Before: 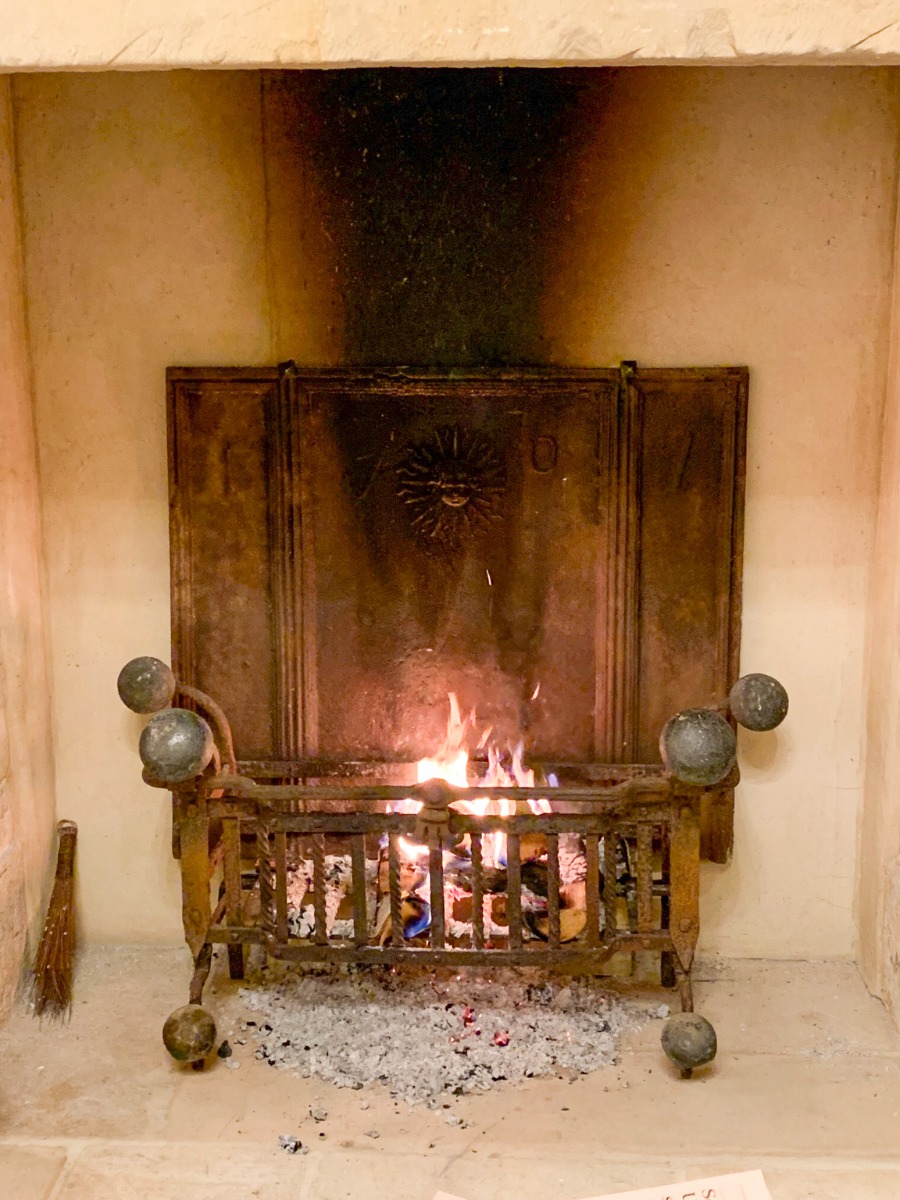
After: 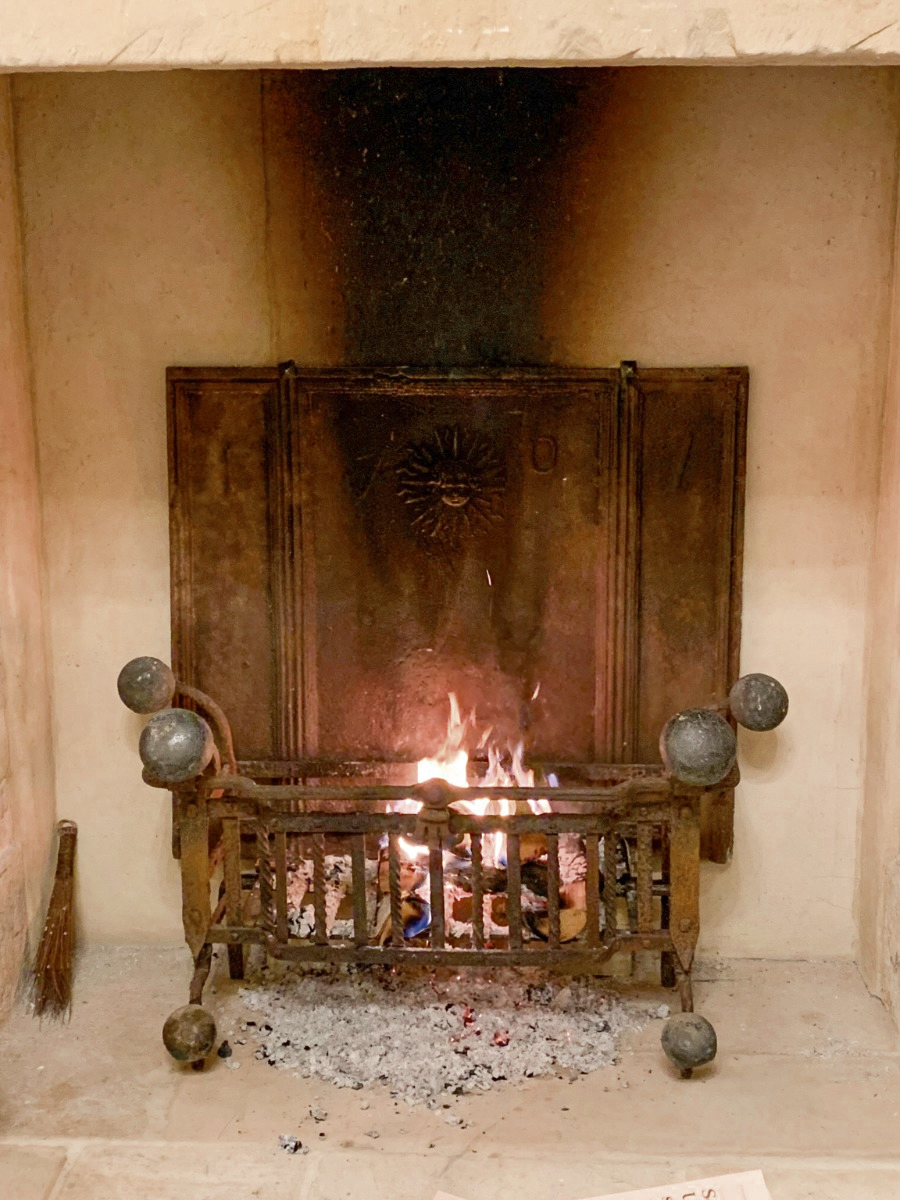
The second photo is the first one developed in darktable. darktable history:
color zones: curves: ch0 [(0, 0.5) (0.125, 0.4) (0.25, 0.5) (0.375, 0.4) (0.5, 0.4) (0.625, 0.35) (0.75, 0.35) (0.875, 0.5)]; ch1 [(0, 0.35) (0.125, 0.45) (0.25, 0.35) (0.375, 0.35) (0.5, 0.35) (0.625, 0.35) (0.75, 0.45) (0.875, 0.35)]; ch2 [(0, 0.6) (0.125, 0.5) (0.25, 0.5) (0.375, 0.6) (0.5, 0.6) (0.625, 0.5) (0.75, 0.5) (0.875, 0.5)]
tone equalizer: on, module defaults
